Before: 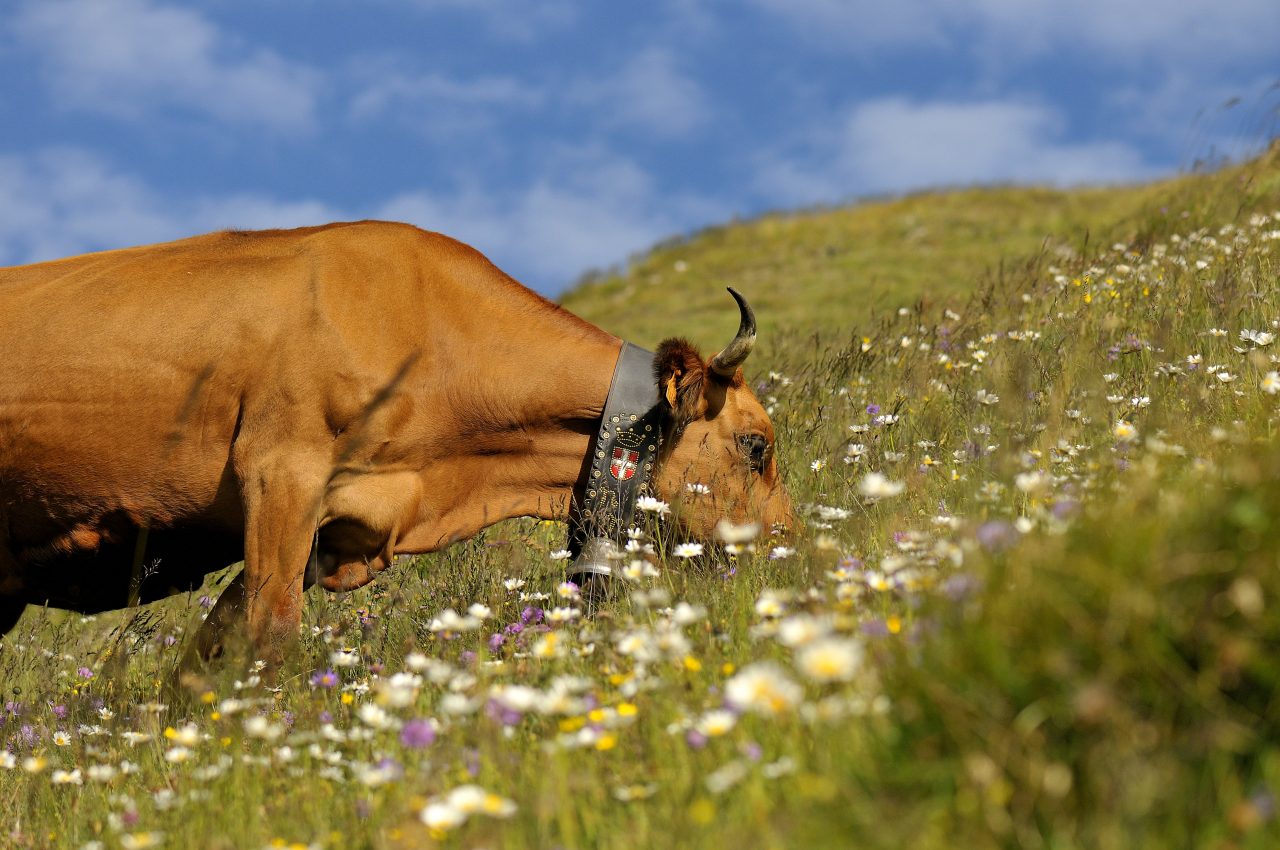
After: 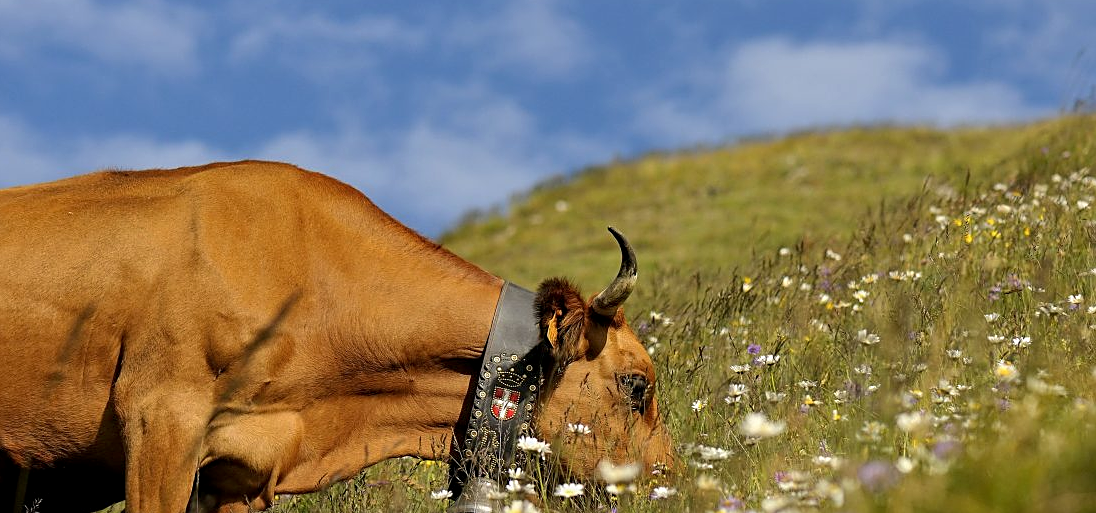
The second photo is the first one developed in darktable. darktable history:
local contrast: highlights 61%, shadows 106%, detail 107%, midtone range 0.529
crop and rotate: left 9.345%, top 7.22%, right 4.982%, bottom 32.331%
sharpen: on, module defaults
